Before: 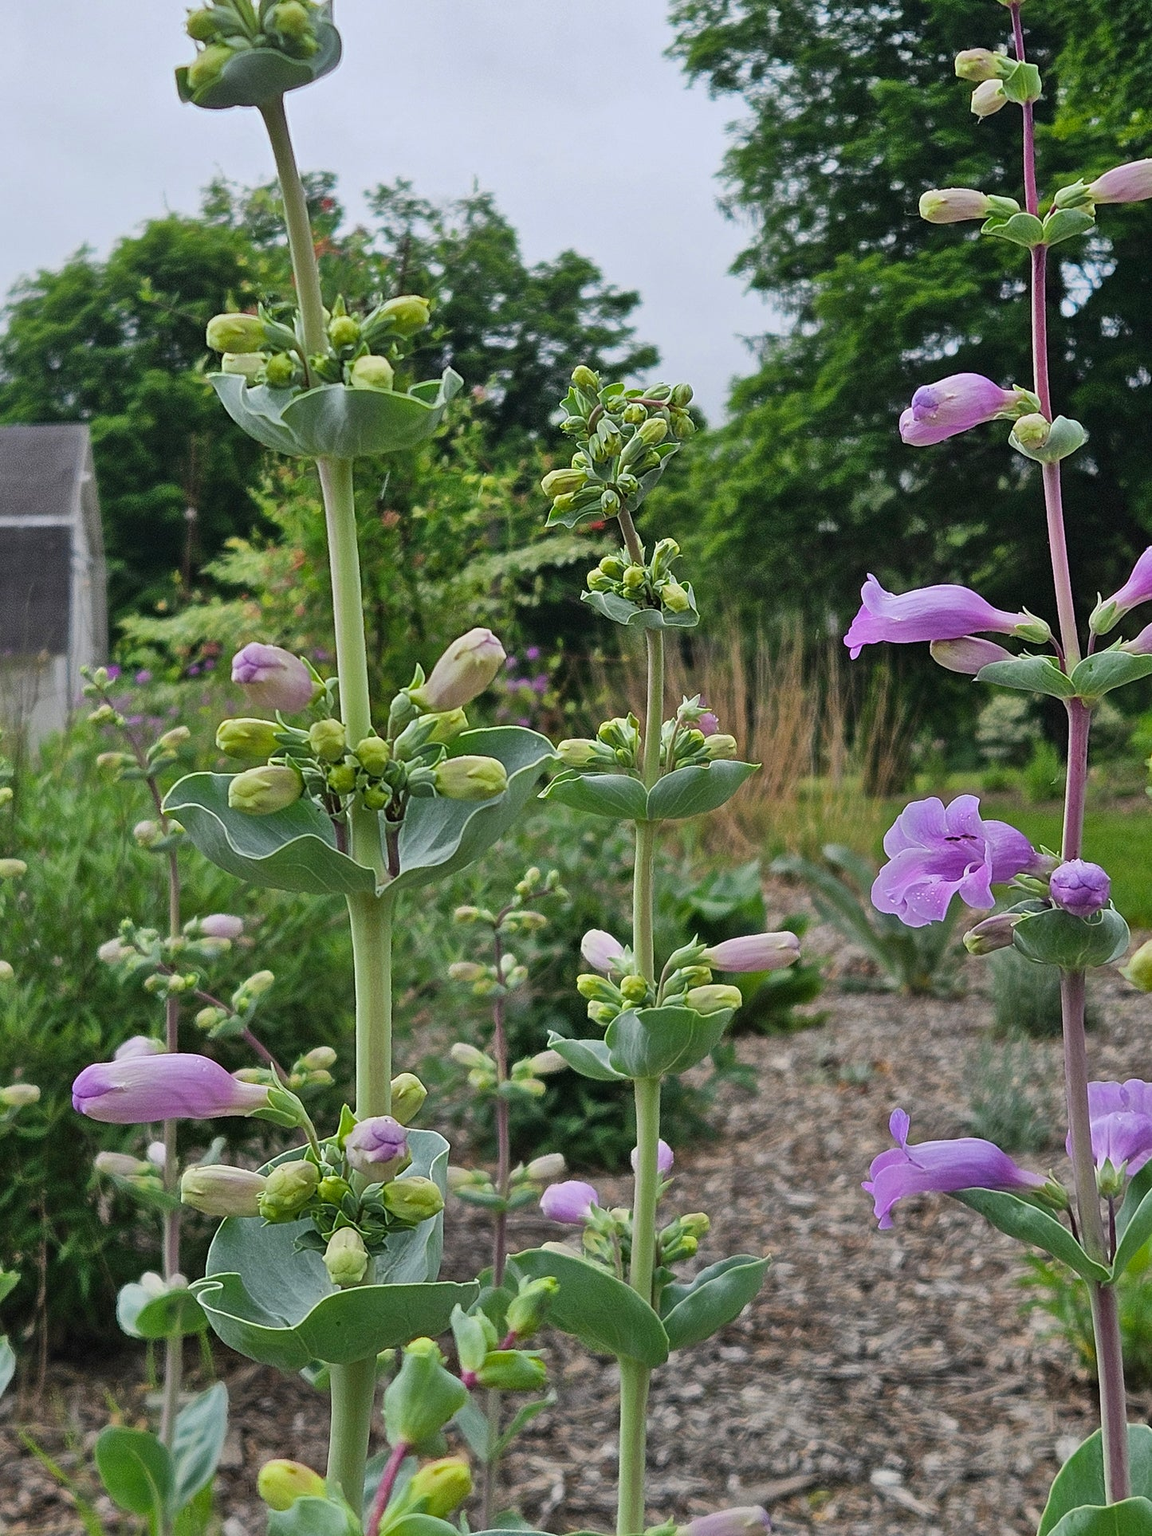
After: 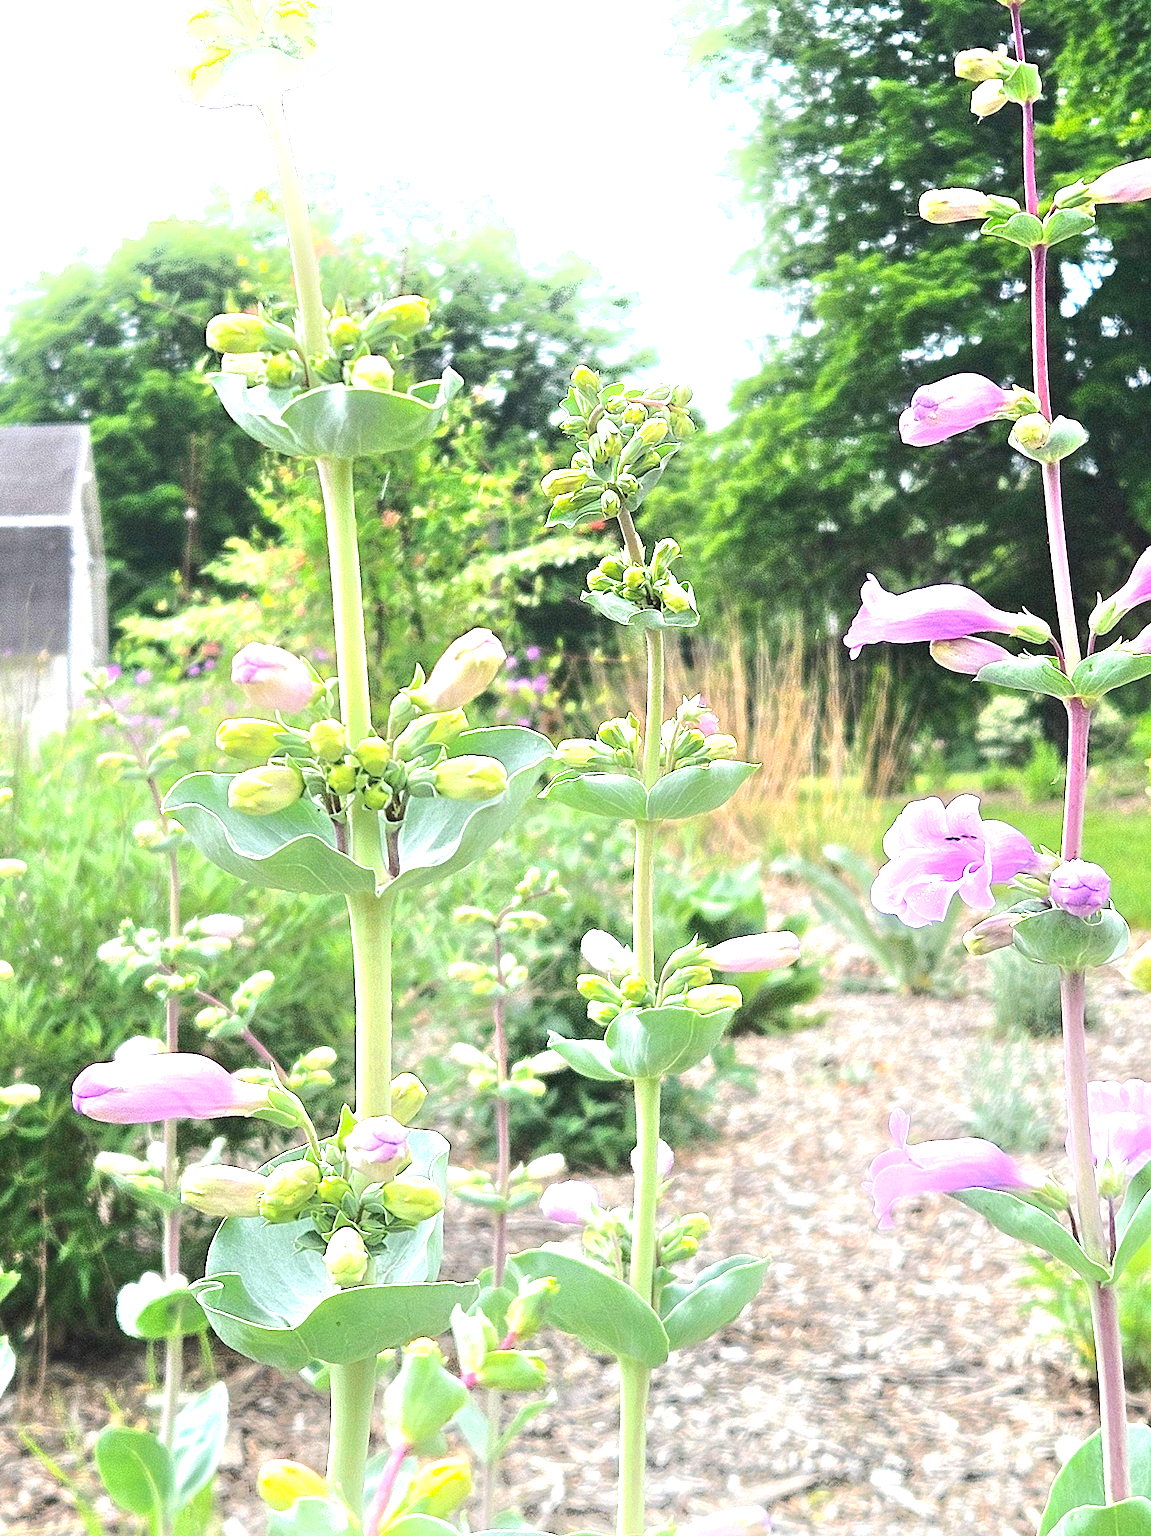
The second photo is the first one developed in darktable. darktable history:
exposure: black level correction 0, exposure 1.9 EV, compensate highlight preservation false
shadows and highlights: shadows -24.28, highlights 49.77, soften with gaussian
